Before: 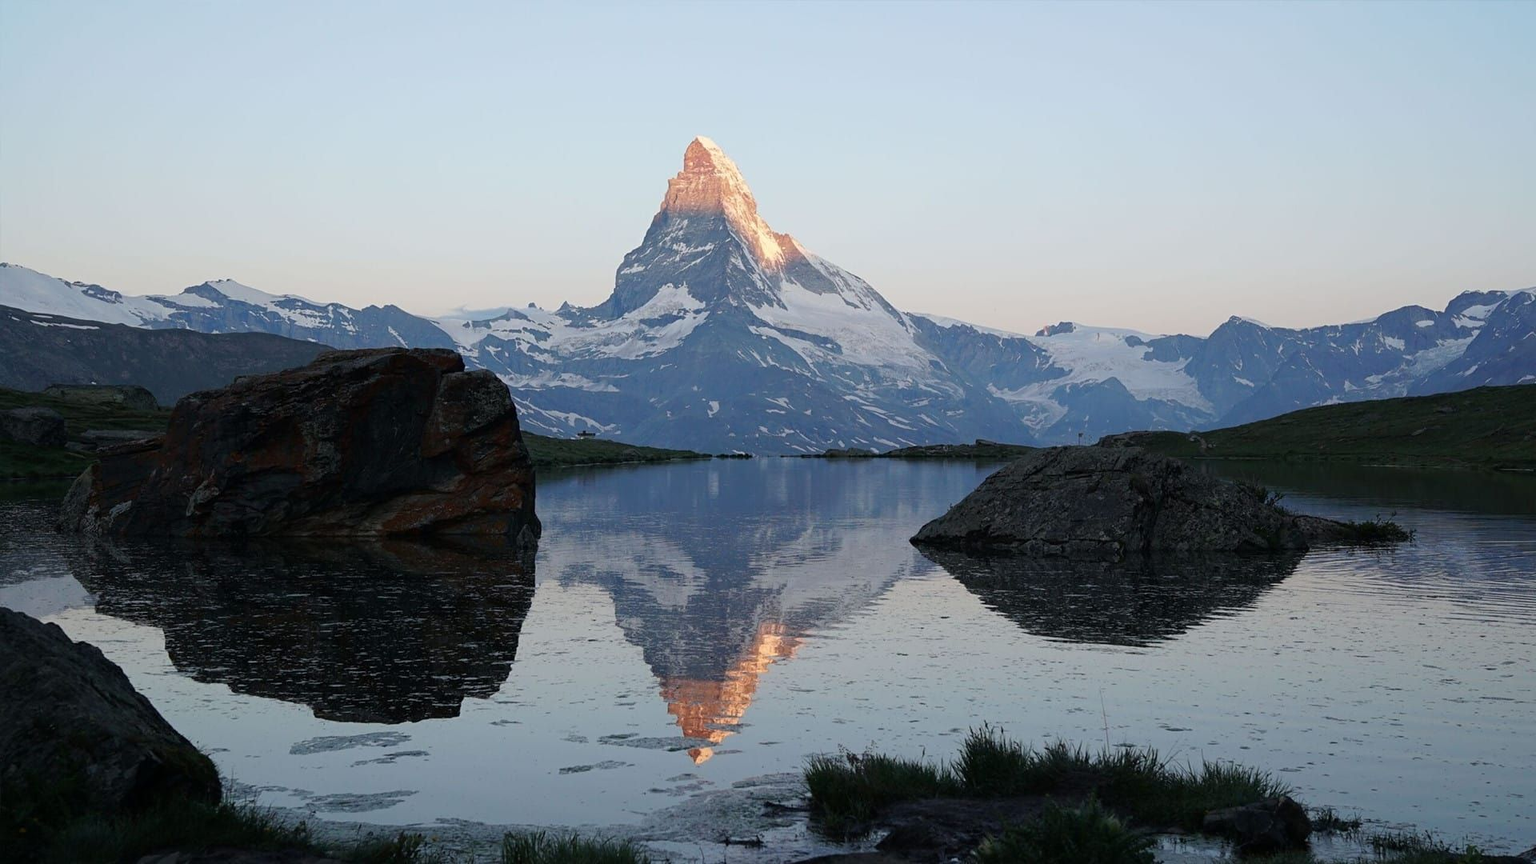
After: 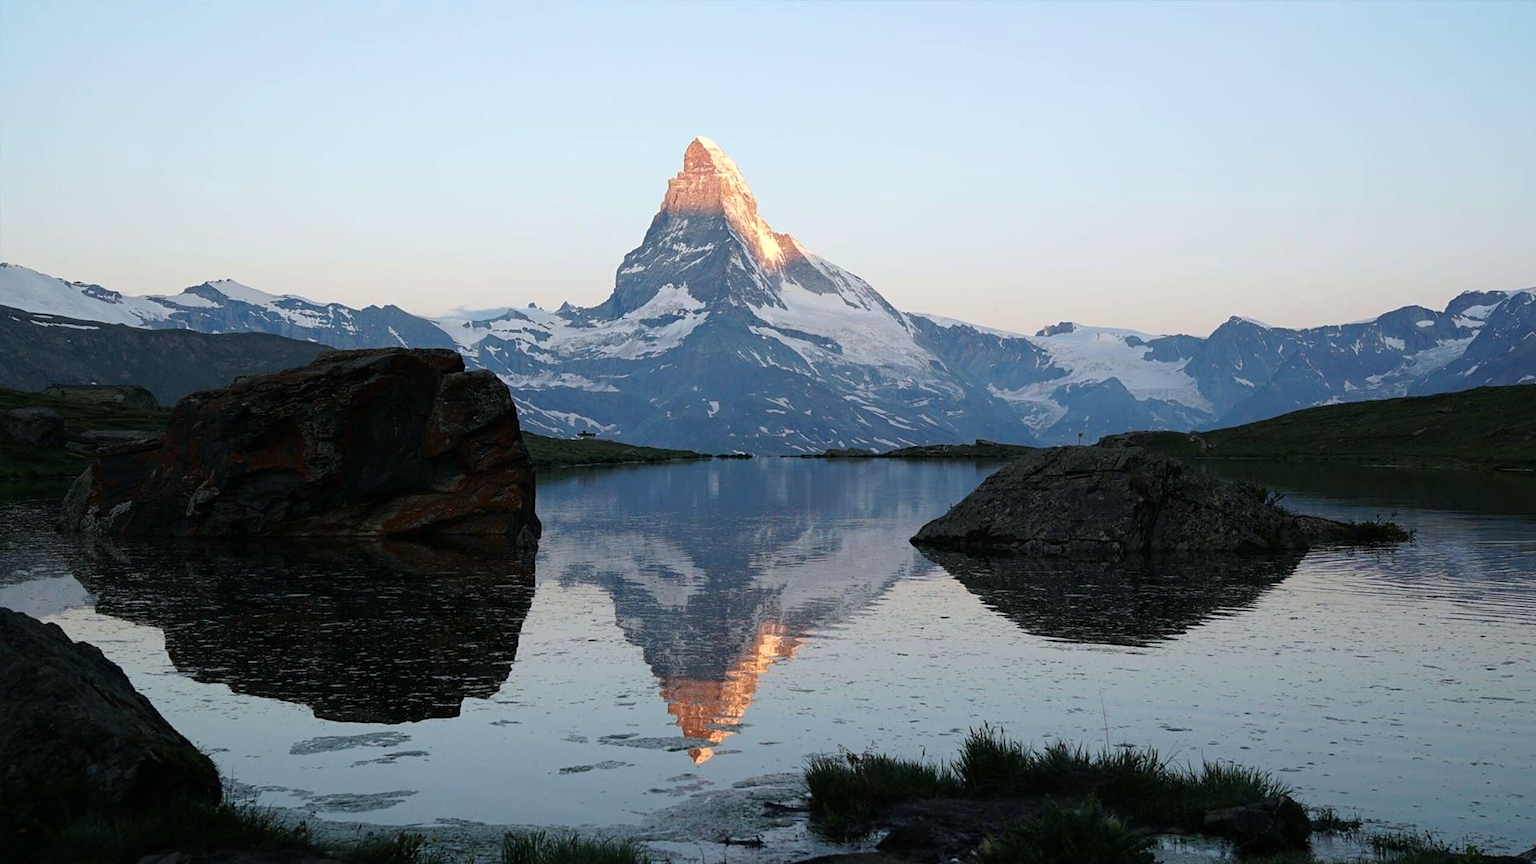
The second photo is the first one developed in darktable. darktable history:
color balance rgb: shadows lift › chroma 3.97%, shadows lift › hue 88.33°, perceptual saturation grading › global saturation -0.6%, global vibrance 25.12%, contrast 10.189%
